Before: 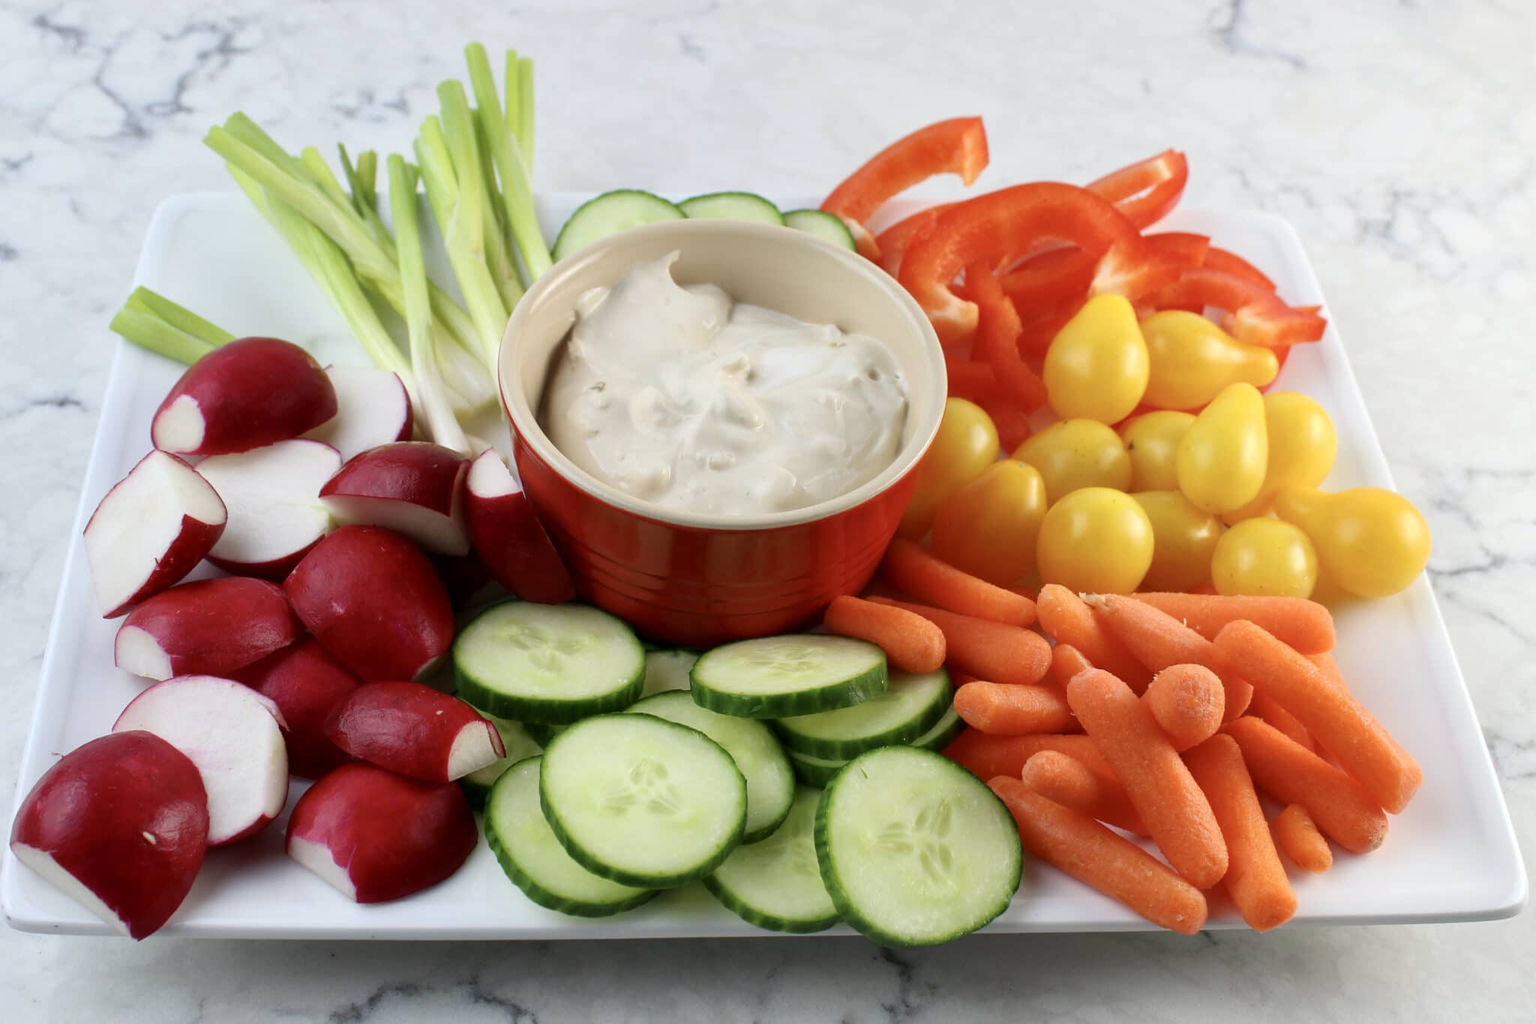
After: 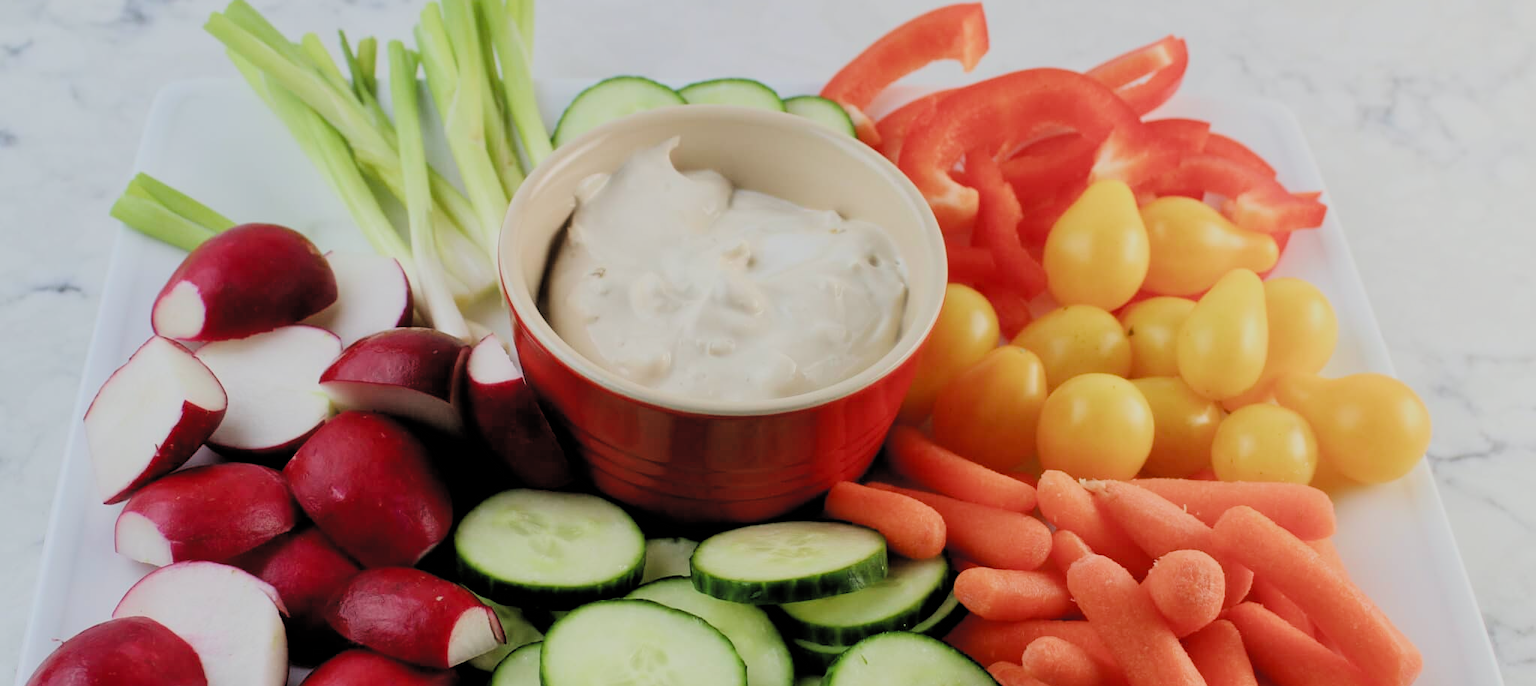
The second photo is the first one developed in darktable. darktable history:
crop: top 11.142%, bottom 21.754%
filmic rgb: black relative exposure -4.11 EV, white relative exposure 5.12 EV, hardness 2.04, contrast 1.165, color science v4 (2020), iterations of high-quality reconstruction 0, contrast in shadows soft, contrast in highlights soft, enable highlight reconstruction true
